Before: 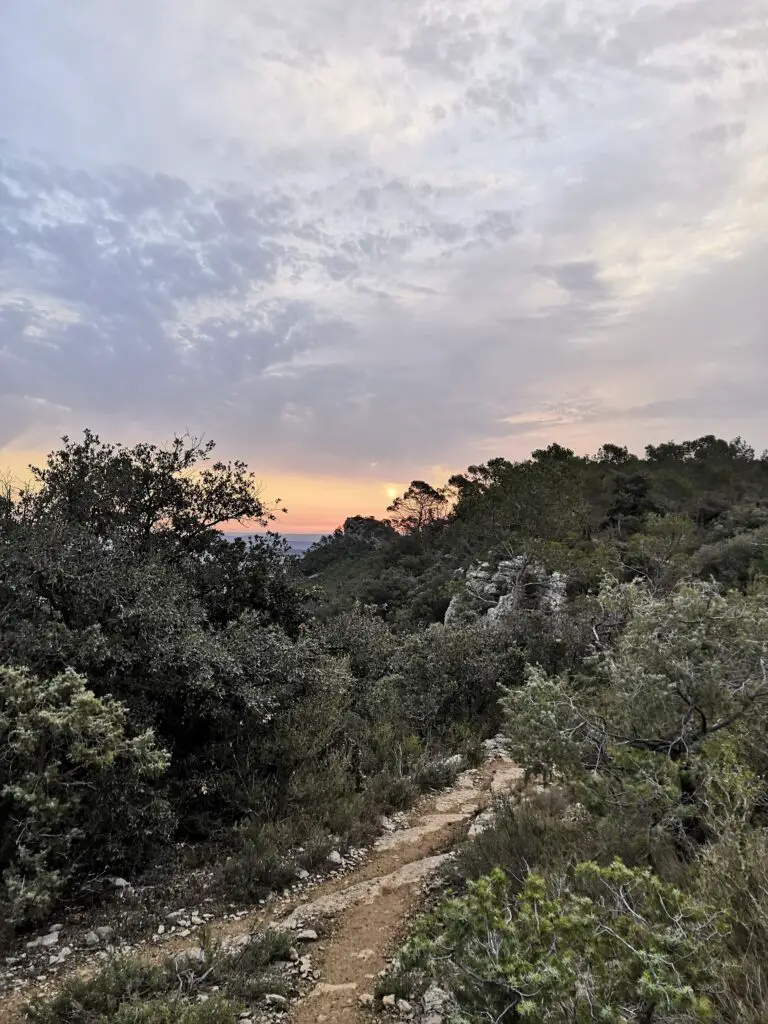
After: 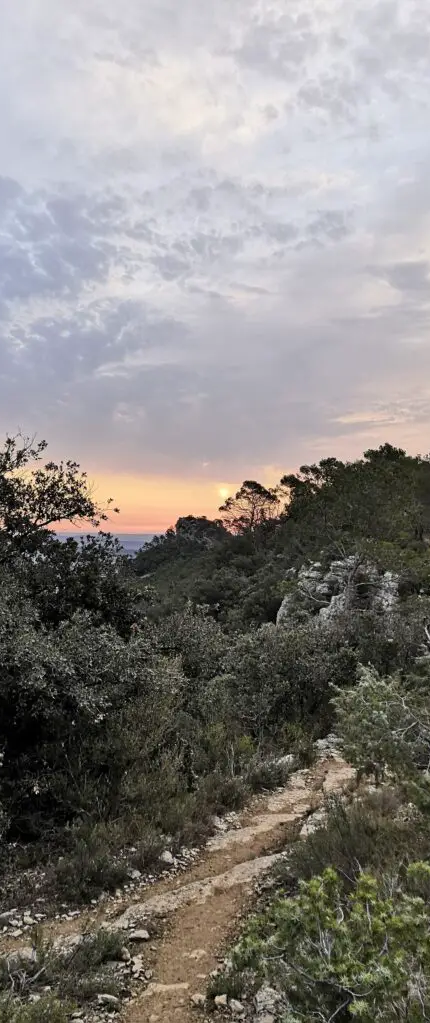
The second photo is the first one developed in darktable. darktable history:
crop: left 21.981%, right 21.996%, bottom 0.015%
